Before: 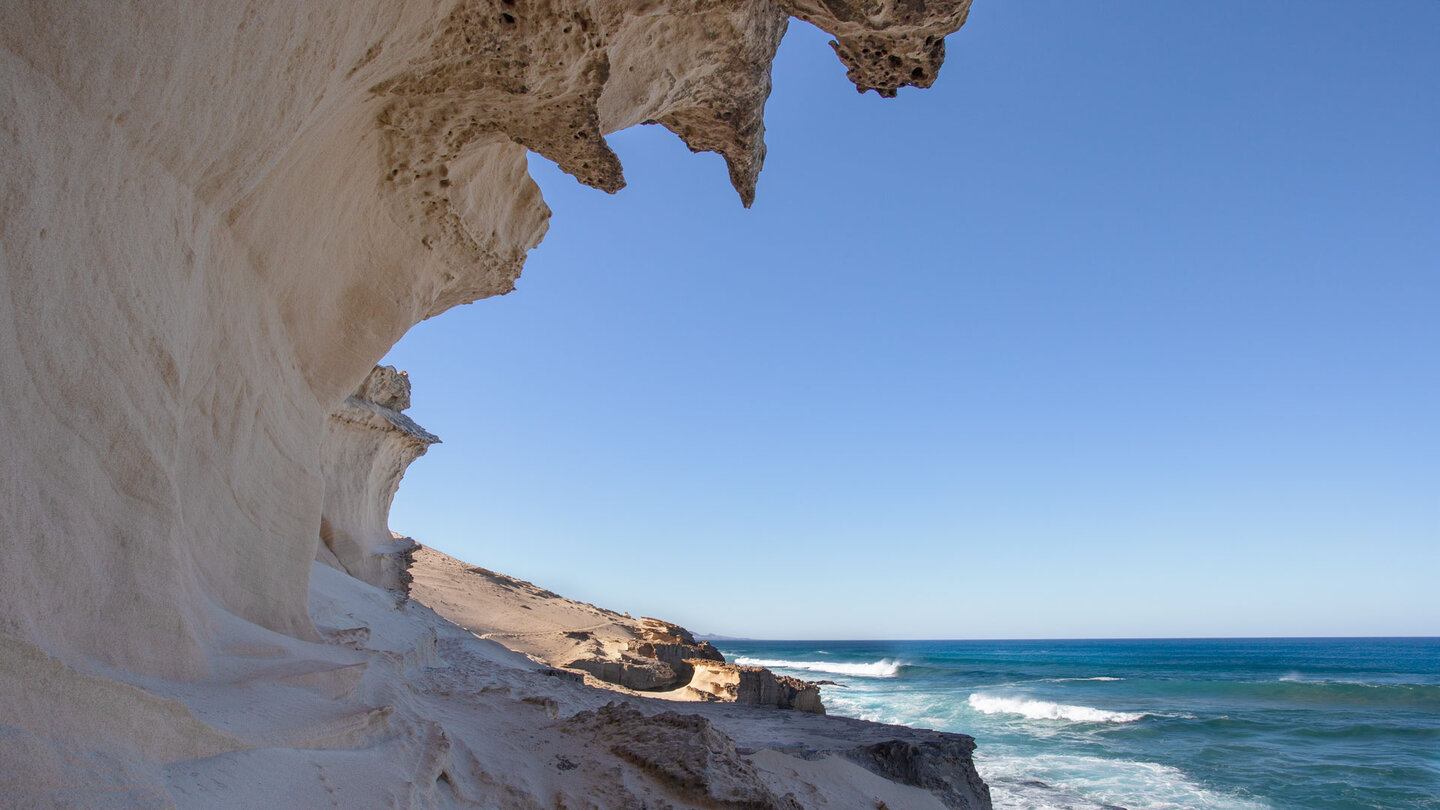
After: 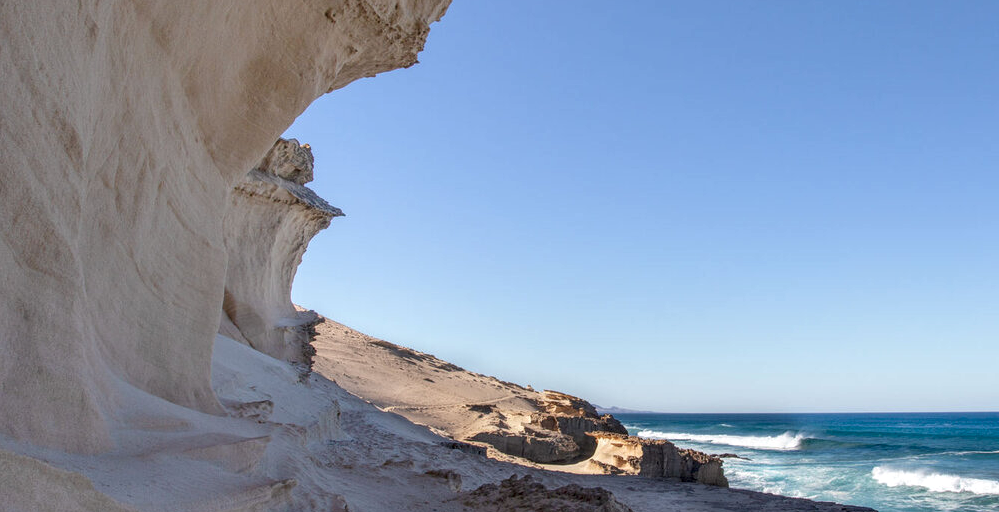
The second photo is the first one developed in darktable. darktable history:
local contrast: detail 130%
crop: left 6.736%, top 28.118%, right 23.832%, bottom 8.664%
